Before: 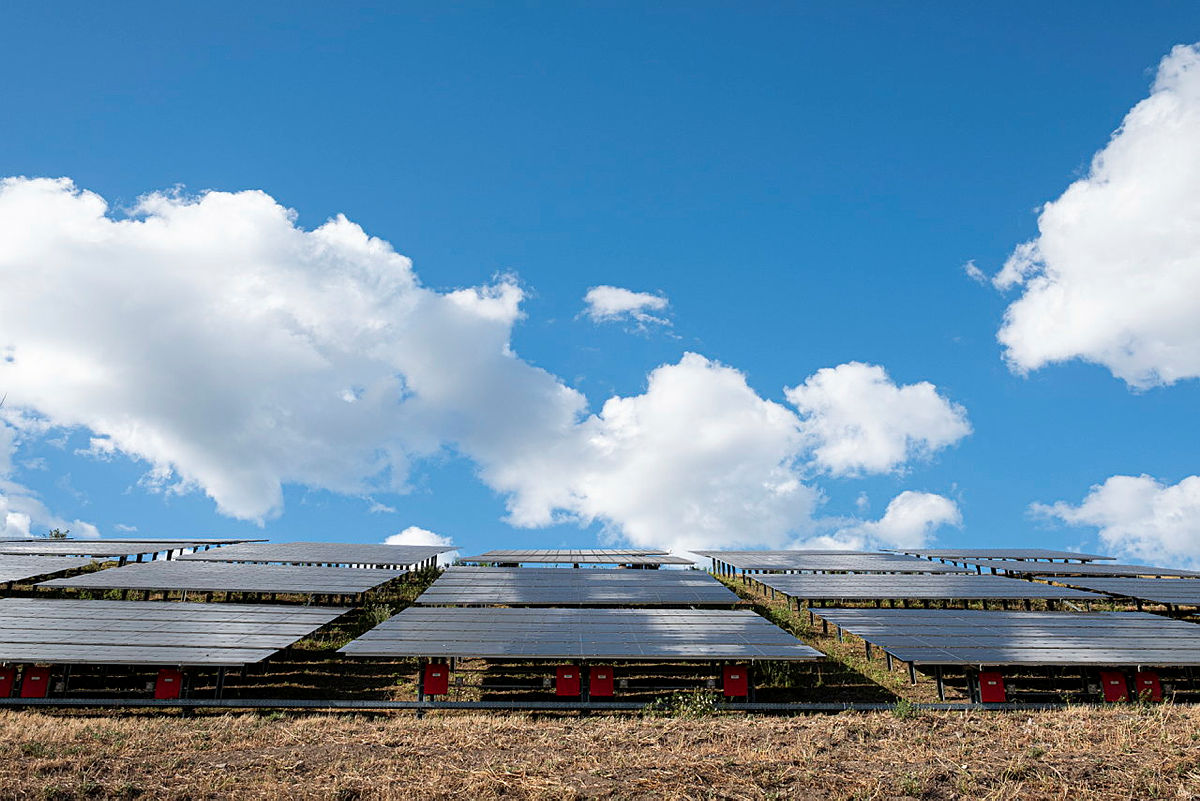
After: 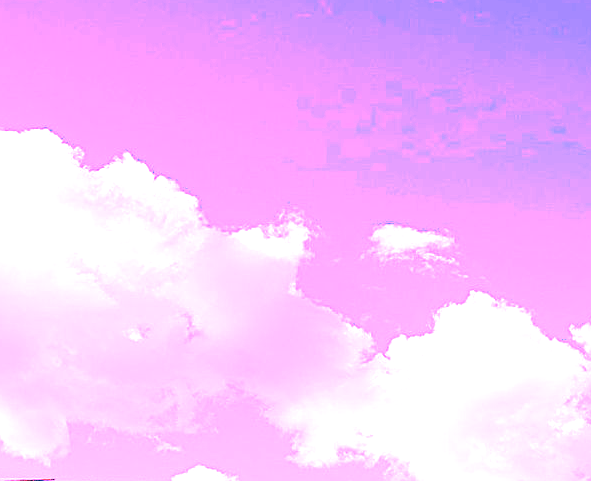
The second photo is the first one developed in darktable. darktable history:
sharpen: amount 0.2
exposure: black level correction 0, exposure 0.5 EV, compensate exposure bias true, compensate highlight preservation false
crop: left 17.835%, top 7.675%, right 32.881%, bottom 32.213%
white balance: red 4.26, blue 1.802
